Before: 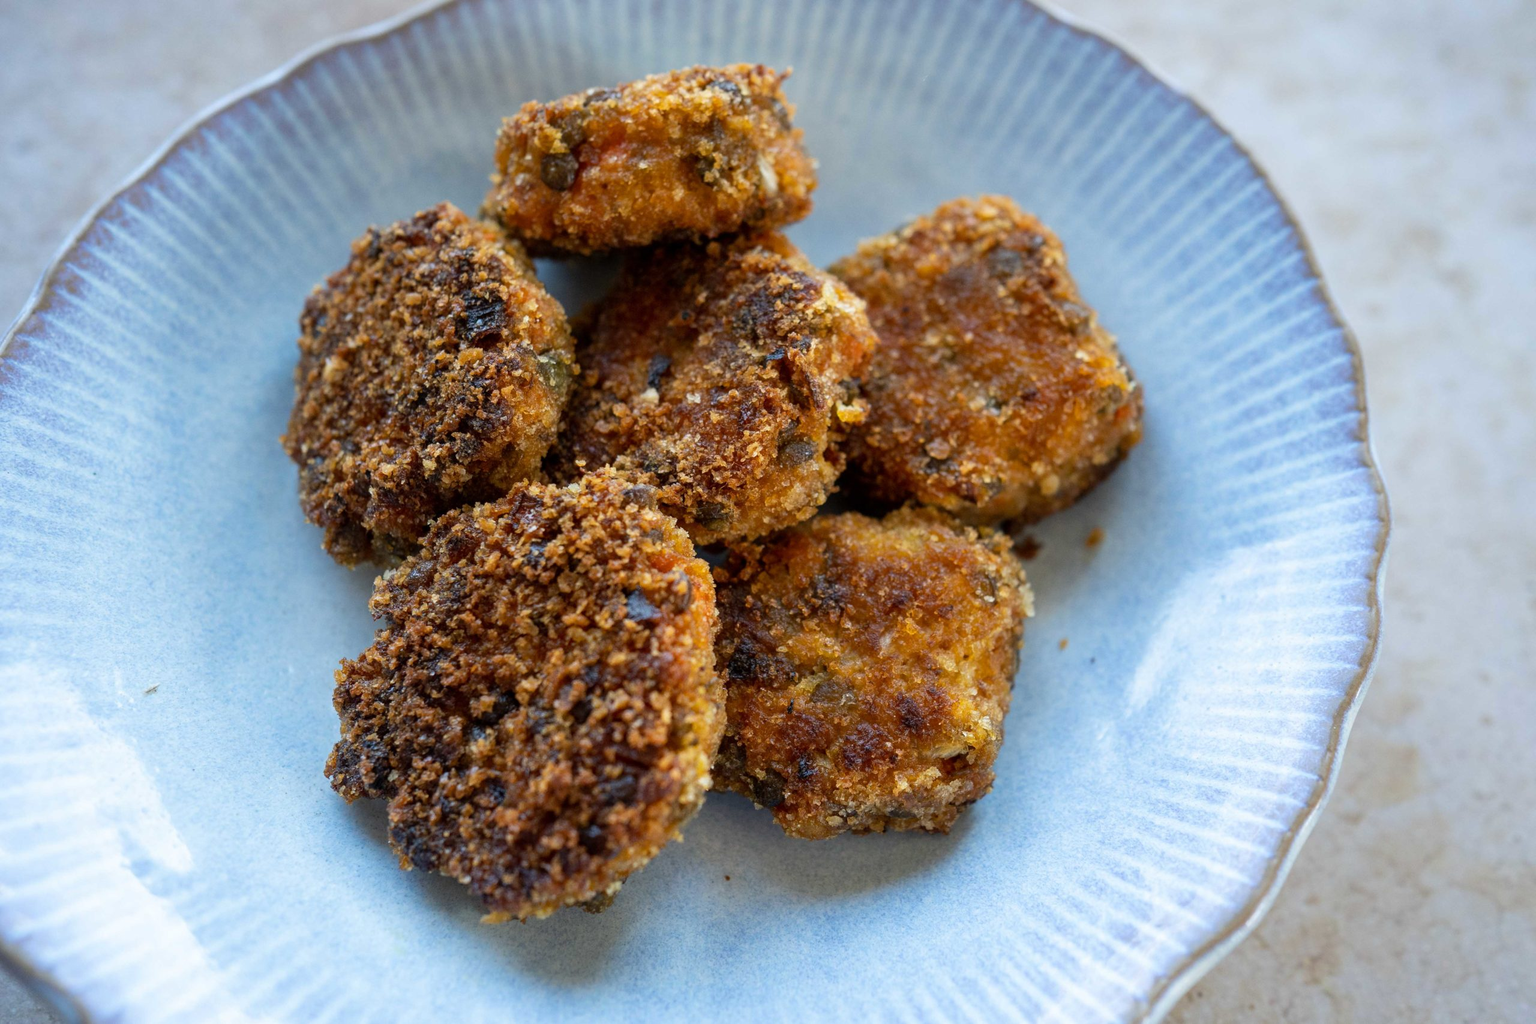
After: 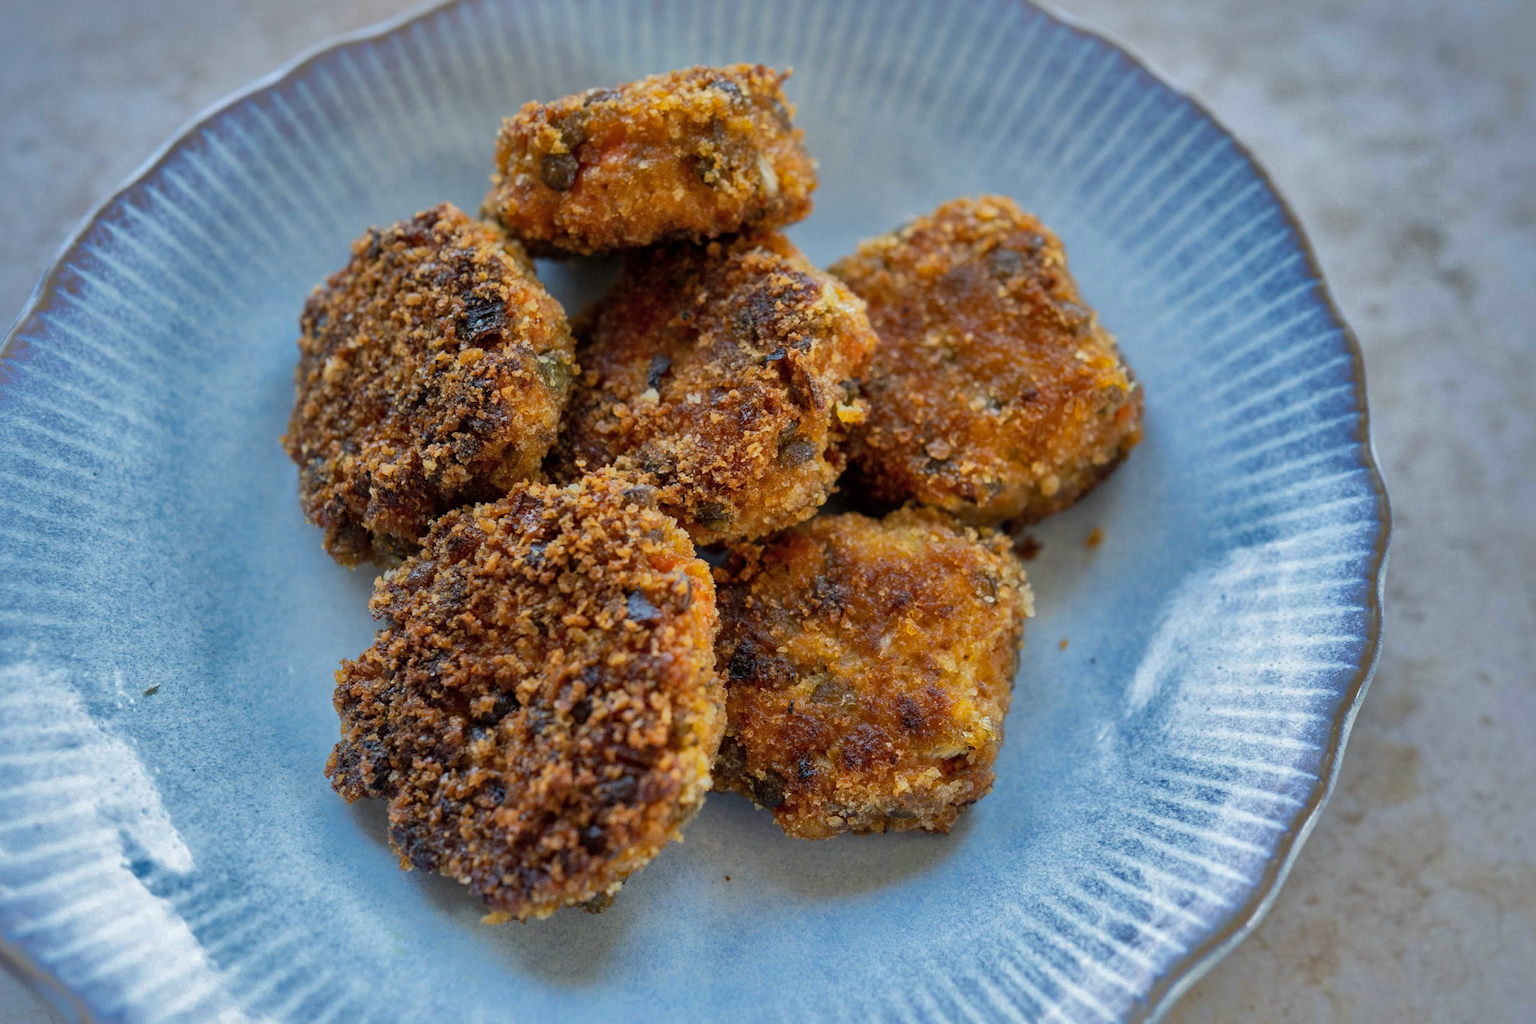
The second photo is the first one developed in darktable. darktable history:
shadows and highlights: shadows 37.9, highlights -75.71
